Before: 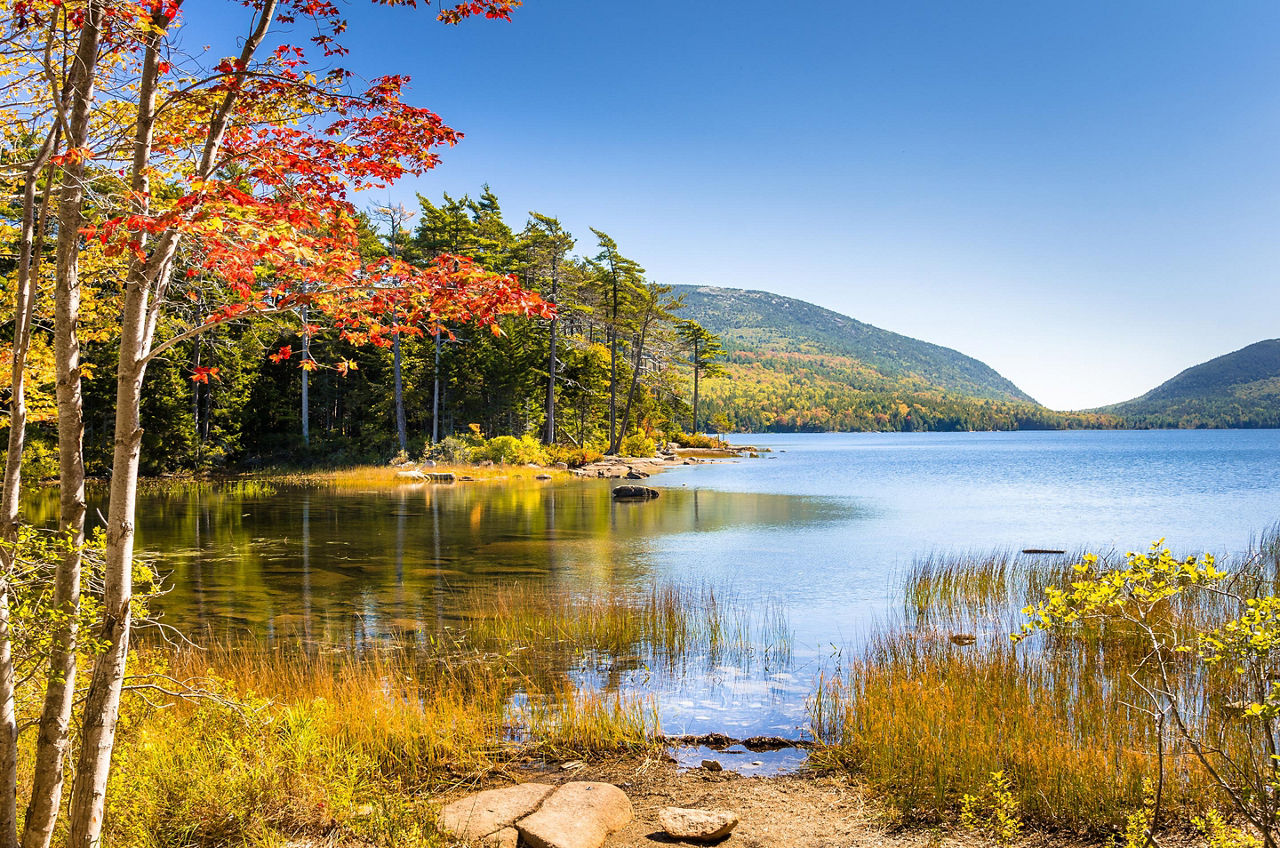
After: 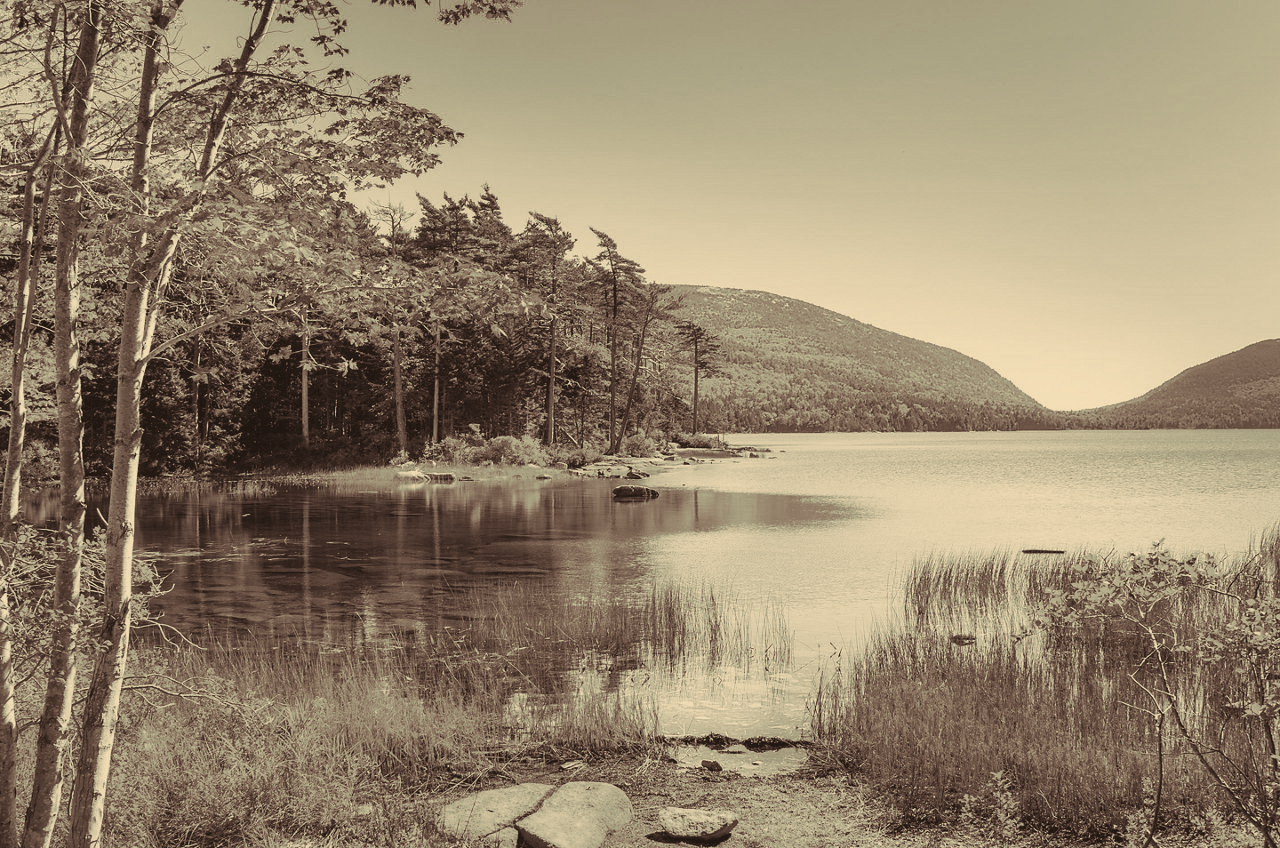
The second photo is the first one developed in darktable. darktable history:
split-toning: highlights › hue 298.8°, highlights › saturation 0.73, compress 41.76%
color calibration: output gray [0.246, 0.254, 0.501, 0], gray › normalize channels true, illuminant same as pipeline (D50), adaptation XYZ, x 0.346, y 0.359, gamut compression 0
contrast brightness saturation: contrast -0.15, brightness 0.05, saturation -0.12
color correction: highlights a* 5.3, highlights b* 24.26, shadows a* -15.58, shadows b* 4.02
